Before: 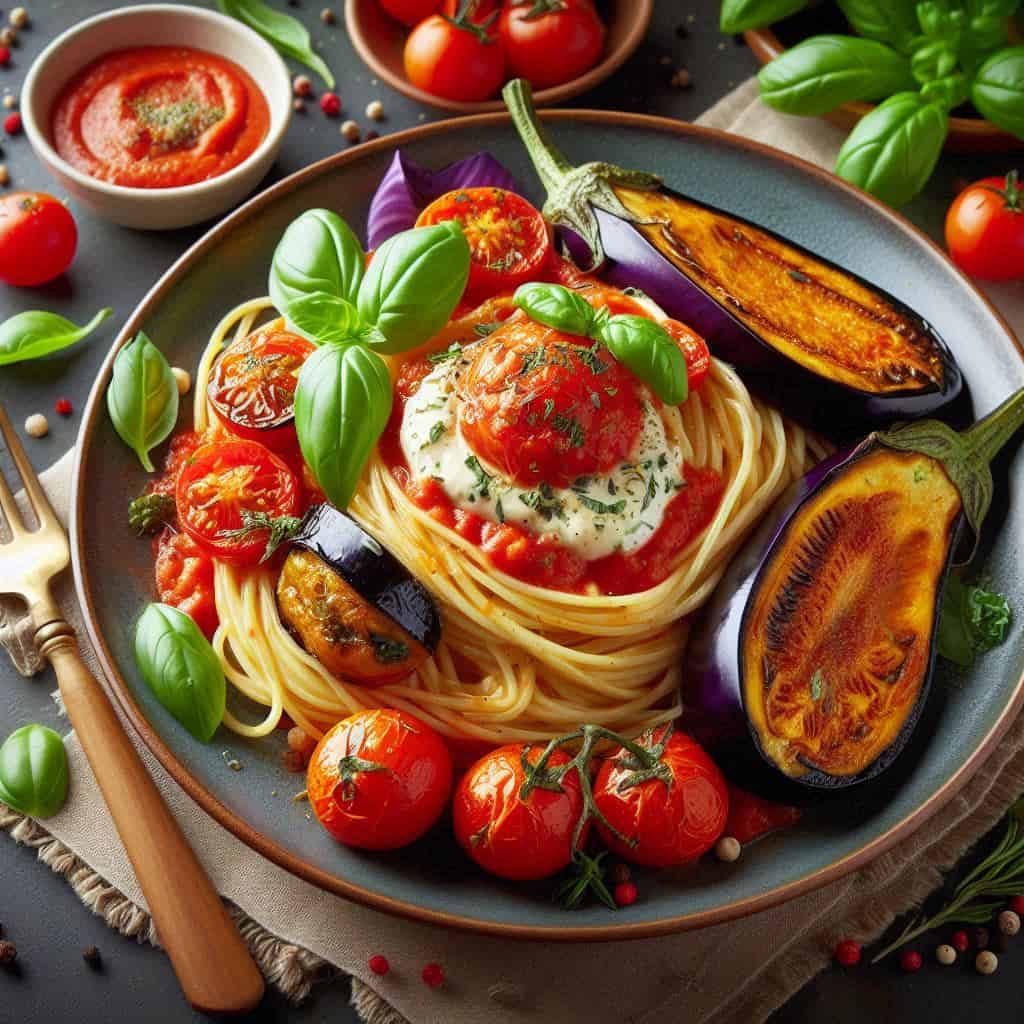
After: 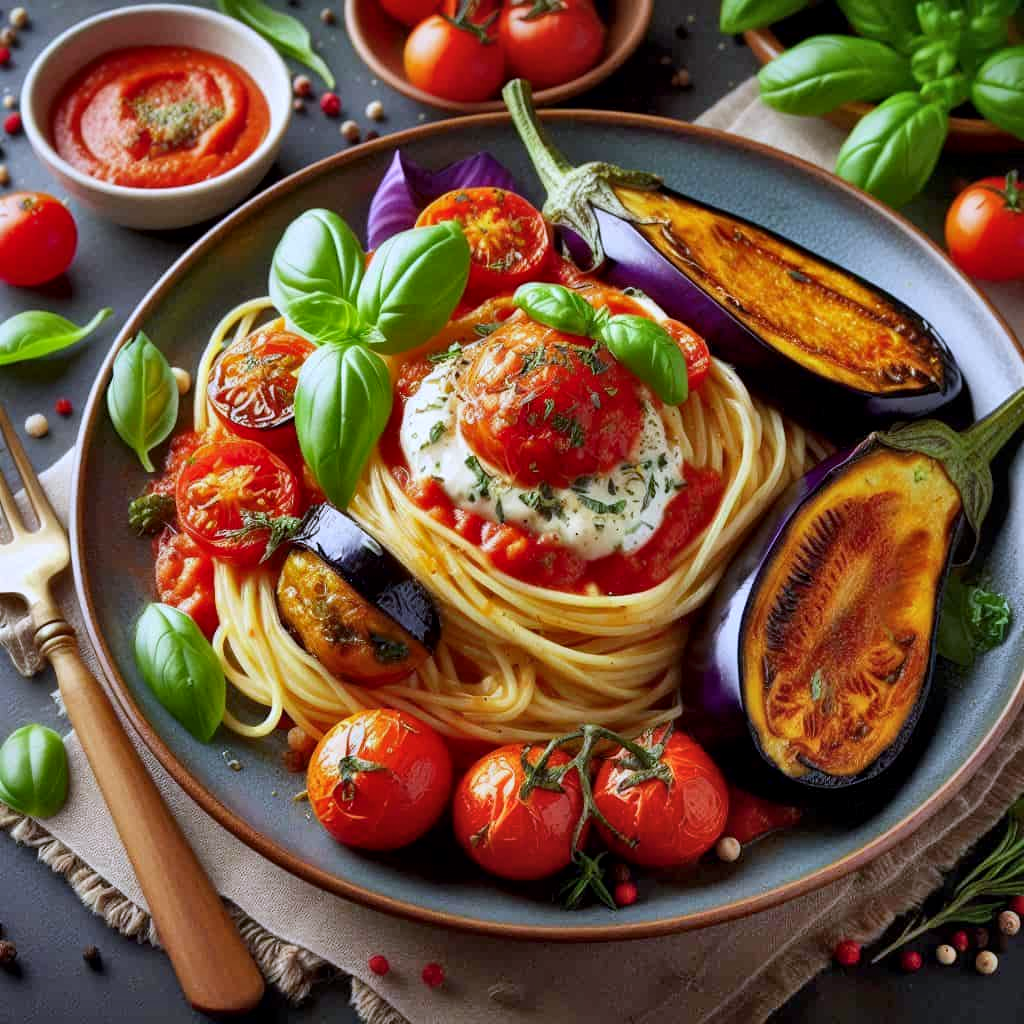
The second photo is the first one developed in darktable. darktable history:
color balance rgb: global vibrance 1%, saturation formula JzAzBz (2021)
white balance: red 0.967, blue 1.119, emerald 0.756
shadows and highlights: white point adjustment -3.64, highlights -63.34, highlights color adjustment 42%, soften with gaussian
local contrast: mode bilateral grid, contrast 20, coarseness 50, detail 132%, midtone range 0.2
